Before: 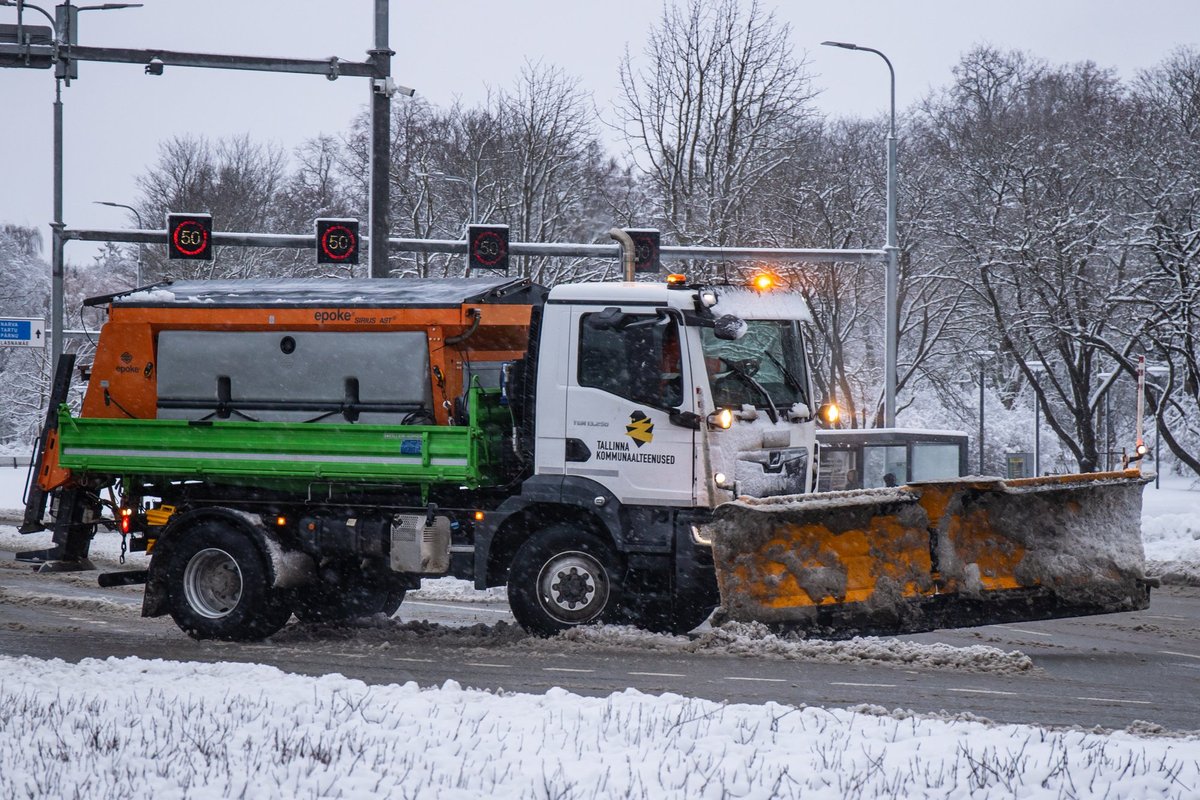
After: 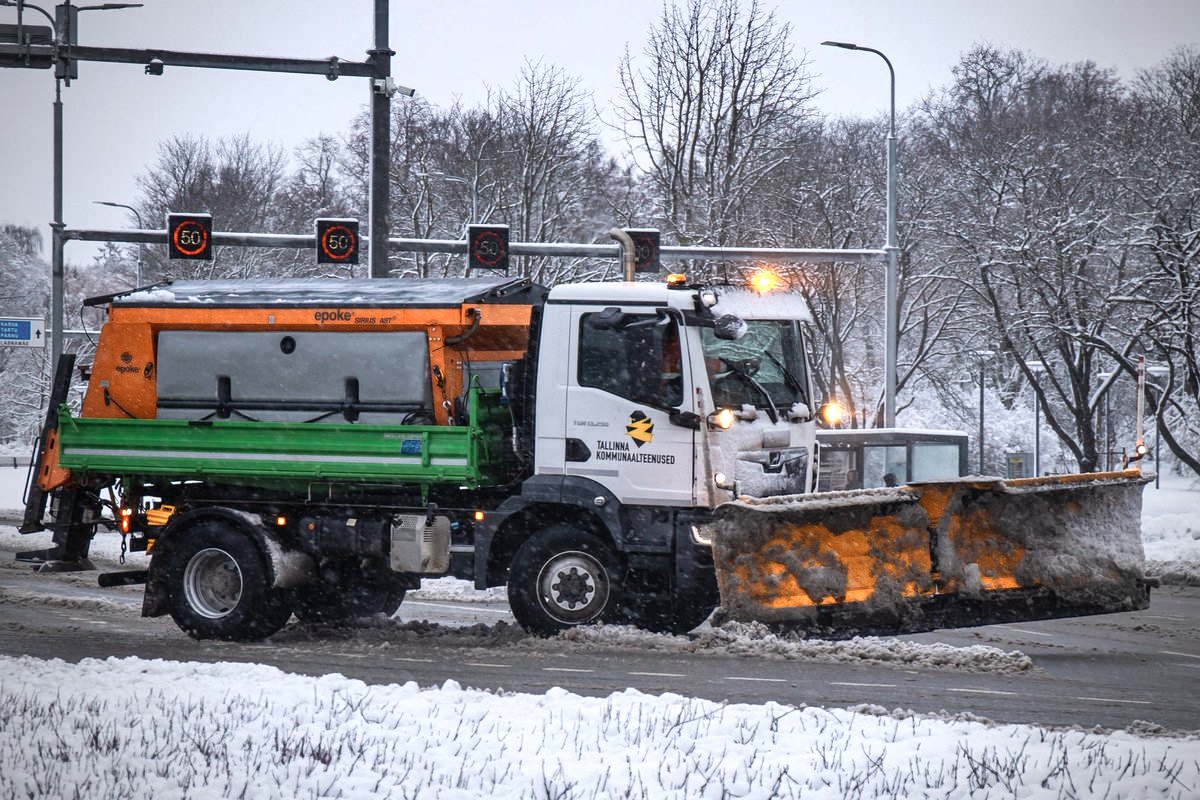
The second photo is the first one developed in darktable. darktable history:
vignetting: width/height ratio 1.094
shadows and highlights: shadows 32.83, highlights -47.7, soften with gaussian
exposure: exposure 0.258 EV, compensate highlight preservation false
color zones: curves: ch0 [(0.018, 0.548) (0.197, 0.654) (0.425, 0.447) (0.605, 0.658) (0.732, 0.579)]; ch1 [(0.105, 0.531) (0.224, 0.531) (0.386, 0.39) (0.618, 0.456) (0.732, 0.456) (0.956, 0.421)]; ch2 [(0.039, 0.583) (0.215, 0.465) (0.399, 0.544) (0.465, 0.548) (0.614, 0.447) (0.724, 0.43) (0.882, 0.623) (0.956, 0.632)]
